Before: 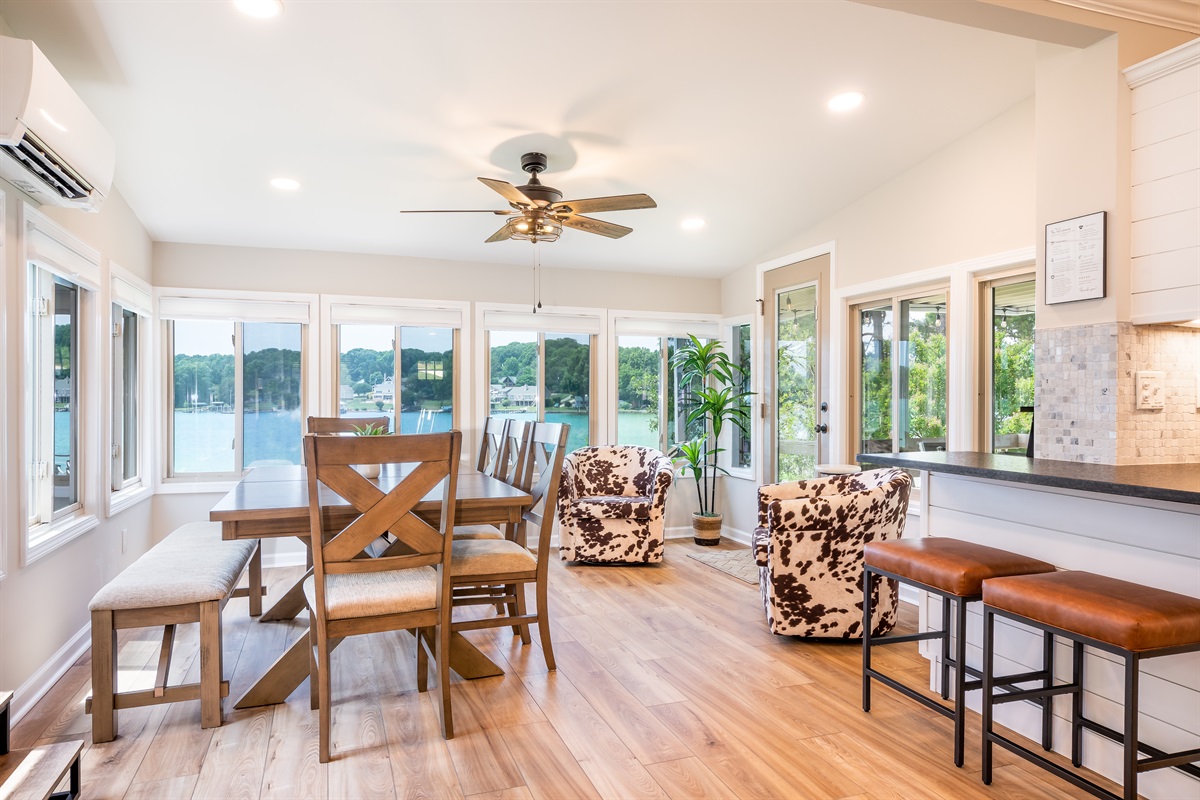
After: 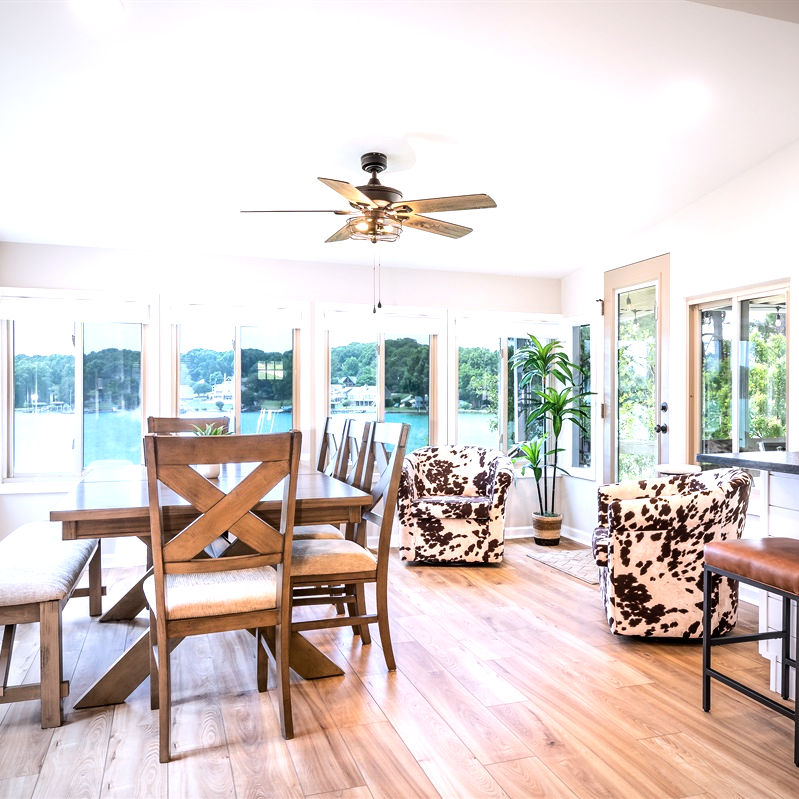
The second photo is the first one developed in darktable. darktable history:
tone equalizer: -8 EV -0.75 EV, -7 EV -0.7 EV, -6 EV -0.6 EV, -5 EV -0.4 EV, -3 EV 0.4 EV, -2 EV 0.6 EV, -1 EV 0.7 EV, +0 EV 0.75 EV, edges refinement/feathering 500, mask exposure compensation -1.57 EV, preserve details no
crop and rotate: left 13.409%, right 19.924%
vignetting: fall-off radius 81.94%
color calibration: illuminant as shot in camera, x 0.358, y 0.373, temperature 4628.91 K
